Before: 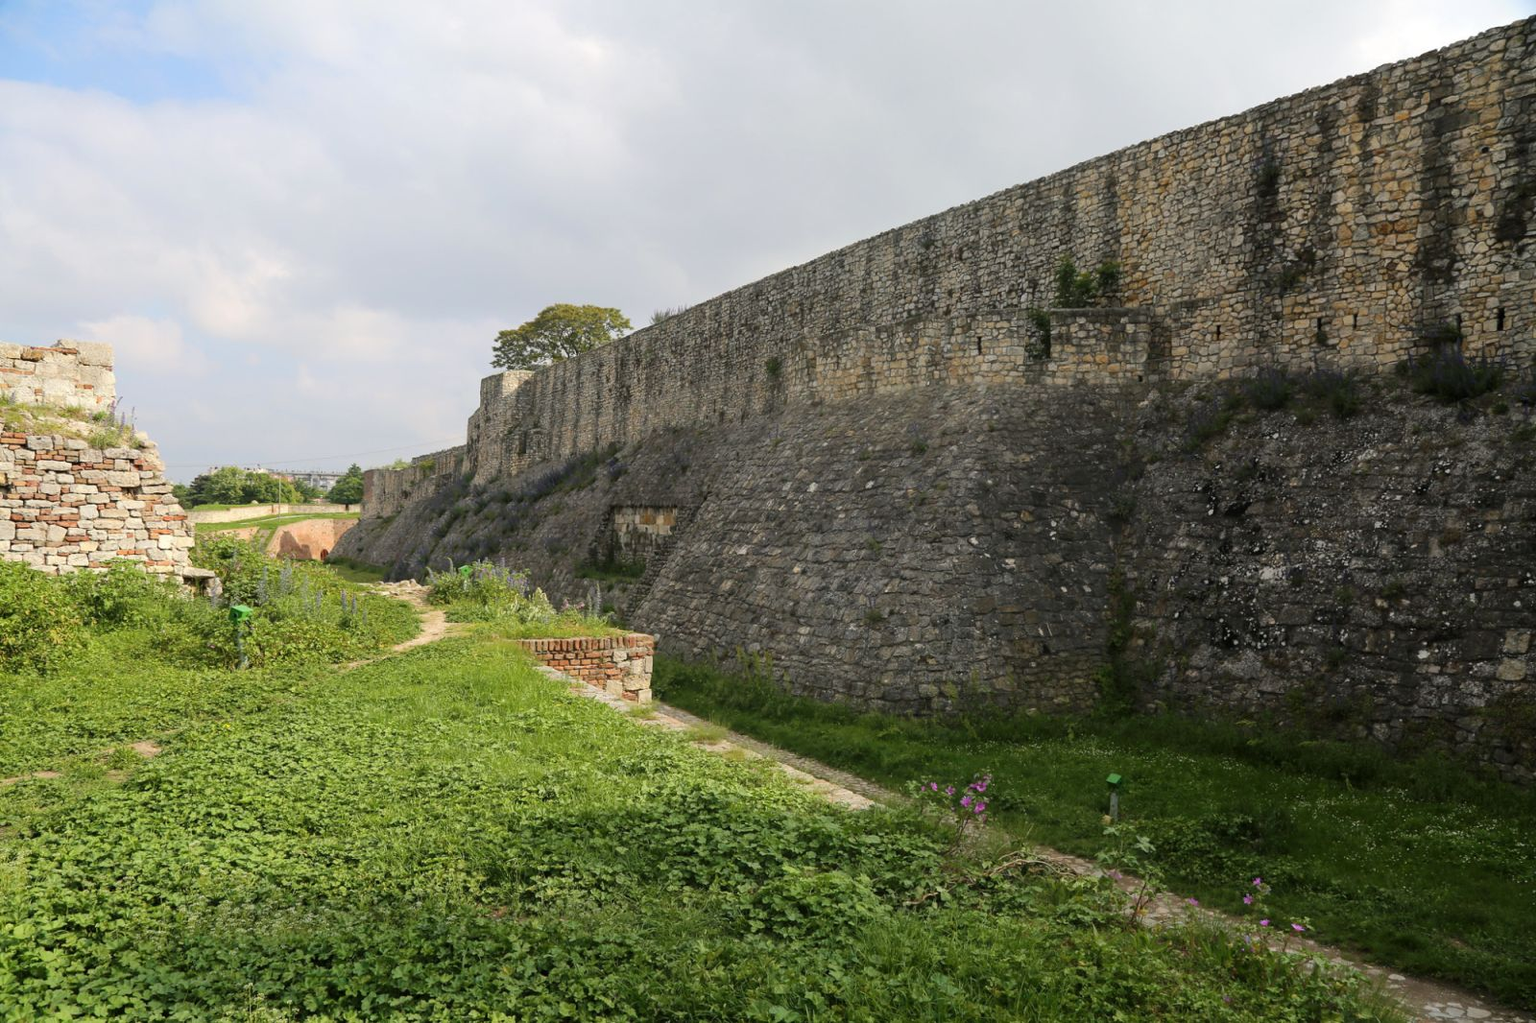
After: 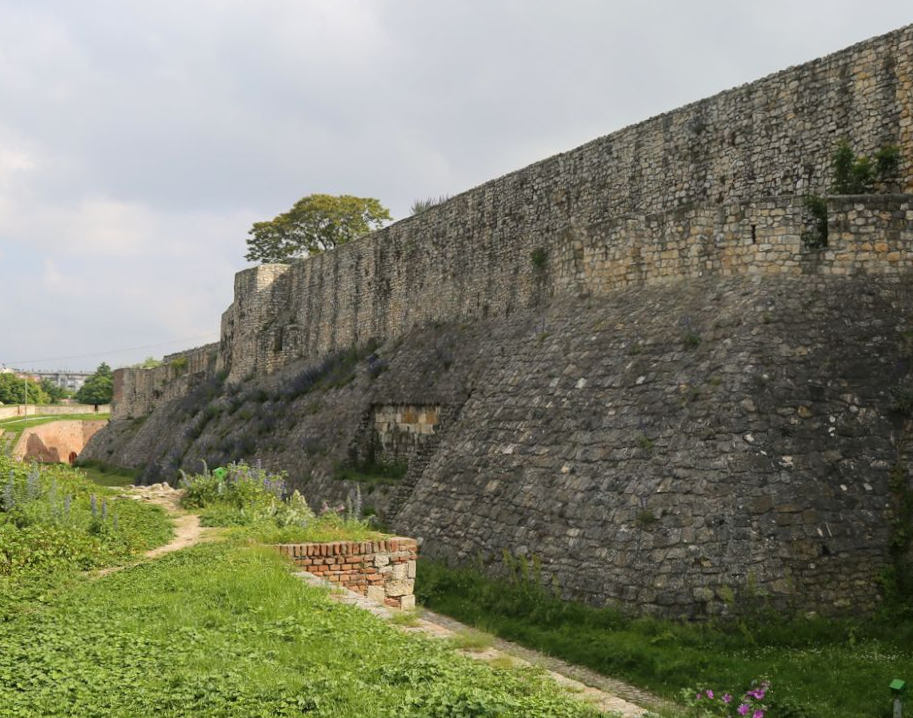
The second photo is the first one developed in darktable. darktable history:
crop: left 16.202%, top 11.208%, right 26.045%, bottom 20.557%
rotate and perspective: rotation -0.45°, automatic cropping original format, crop left 0.008, crop right 0.992, crop top 0.012, crop bottom 0.988
